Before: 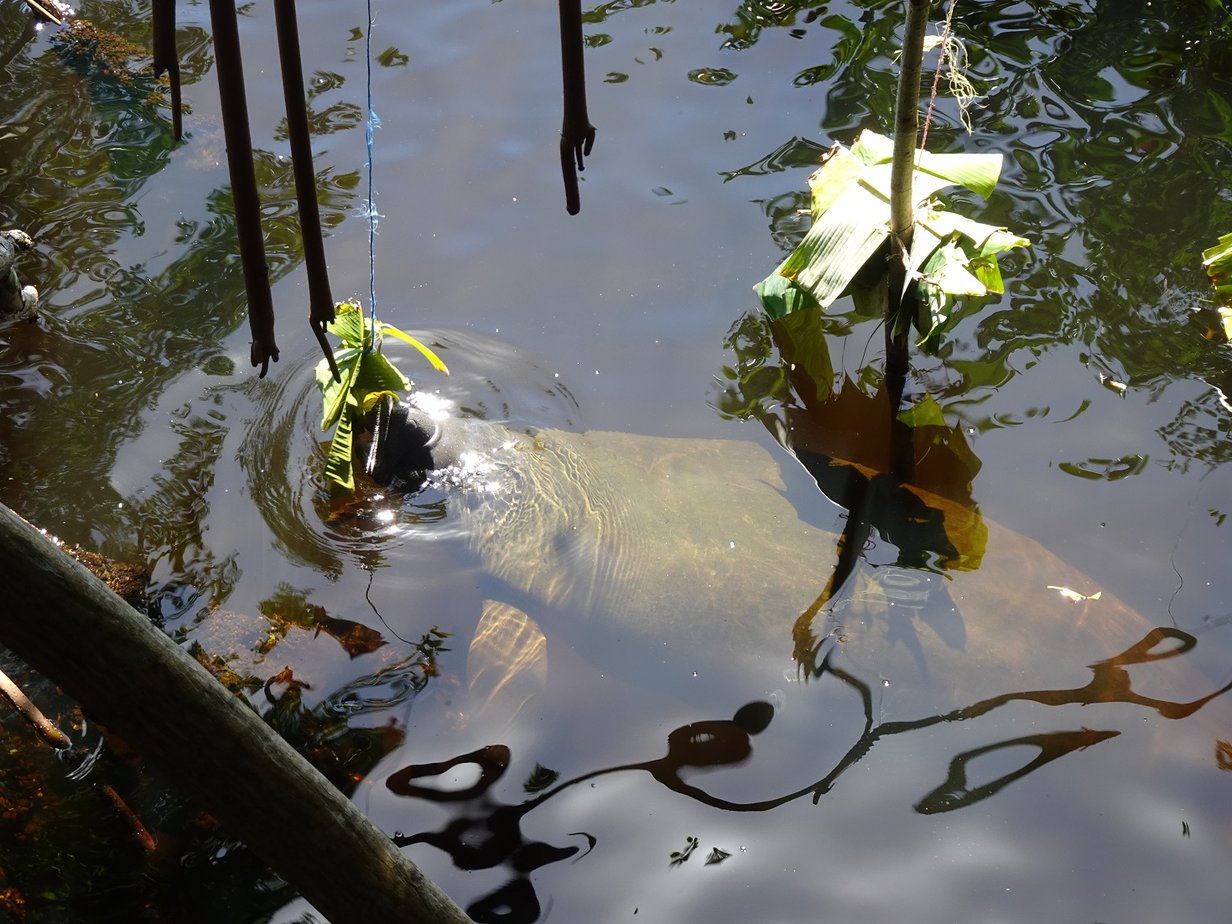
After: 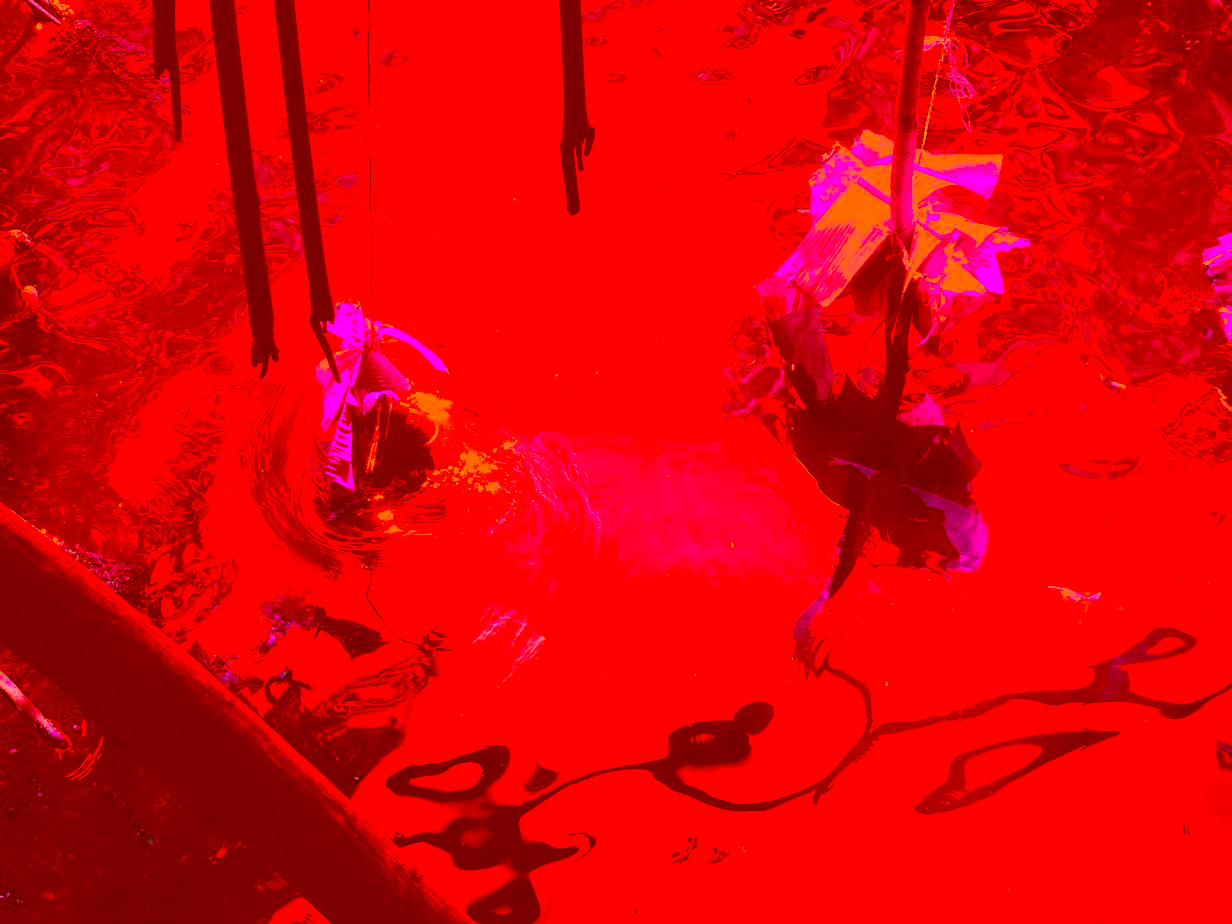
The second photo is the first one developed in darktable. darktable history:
color correction: highlights a* -39.51, highlights b* -39.99, shadows a* -39.49, shadows b* -39.7, saturation -2.95
